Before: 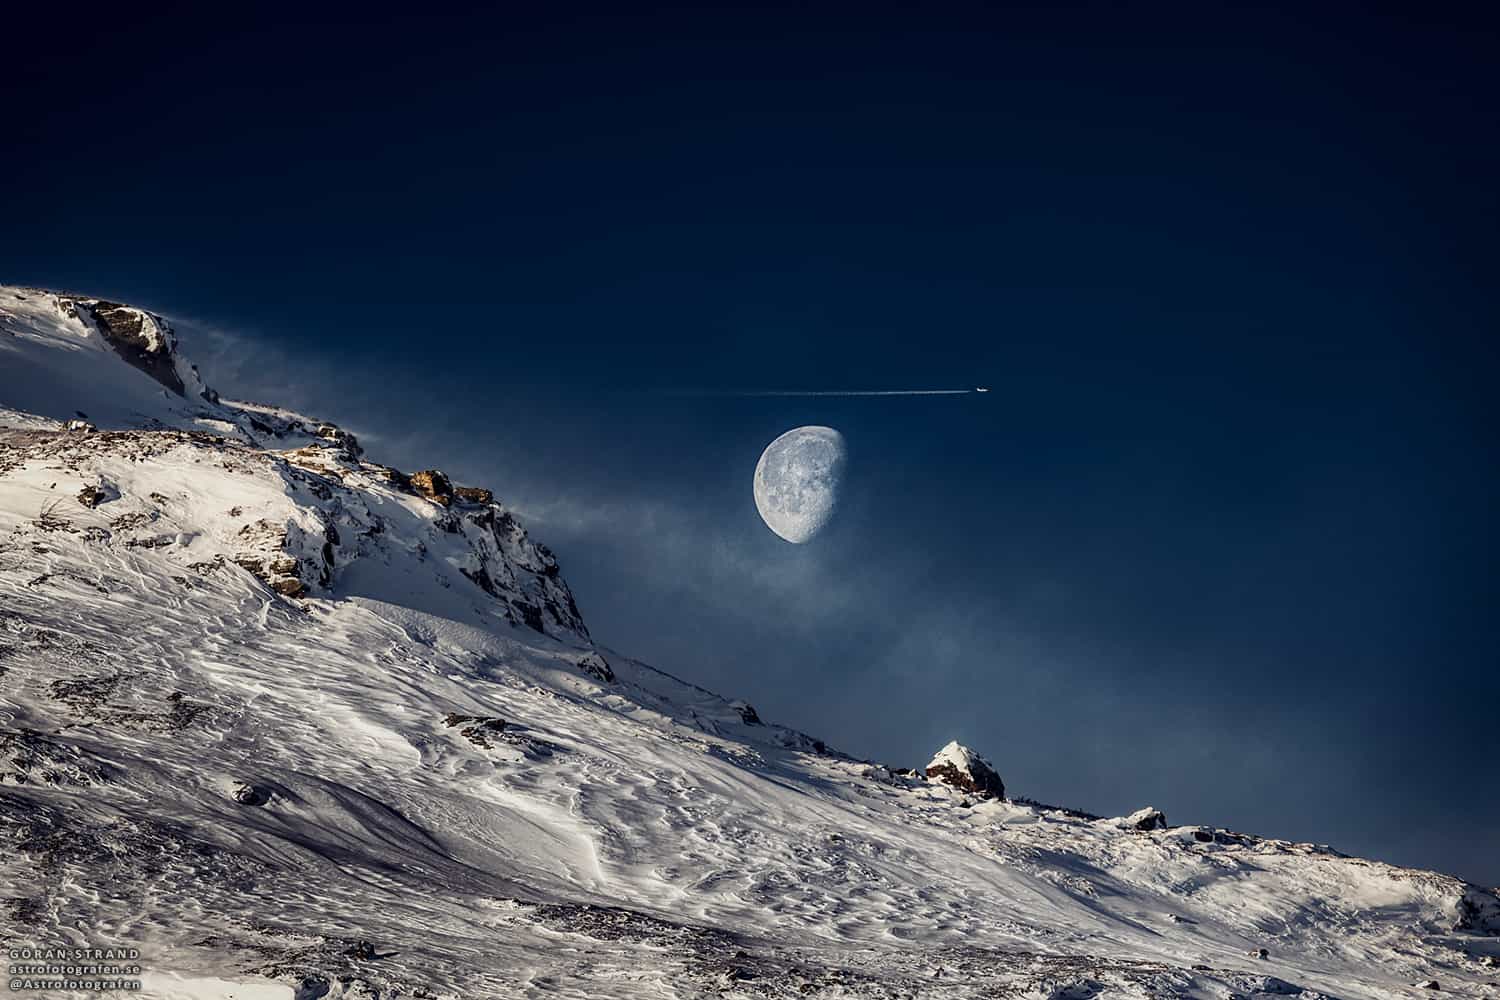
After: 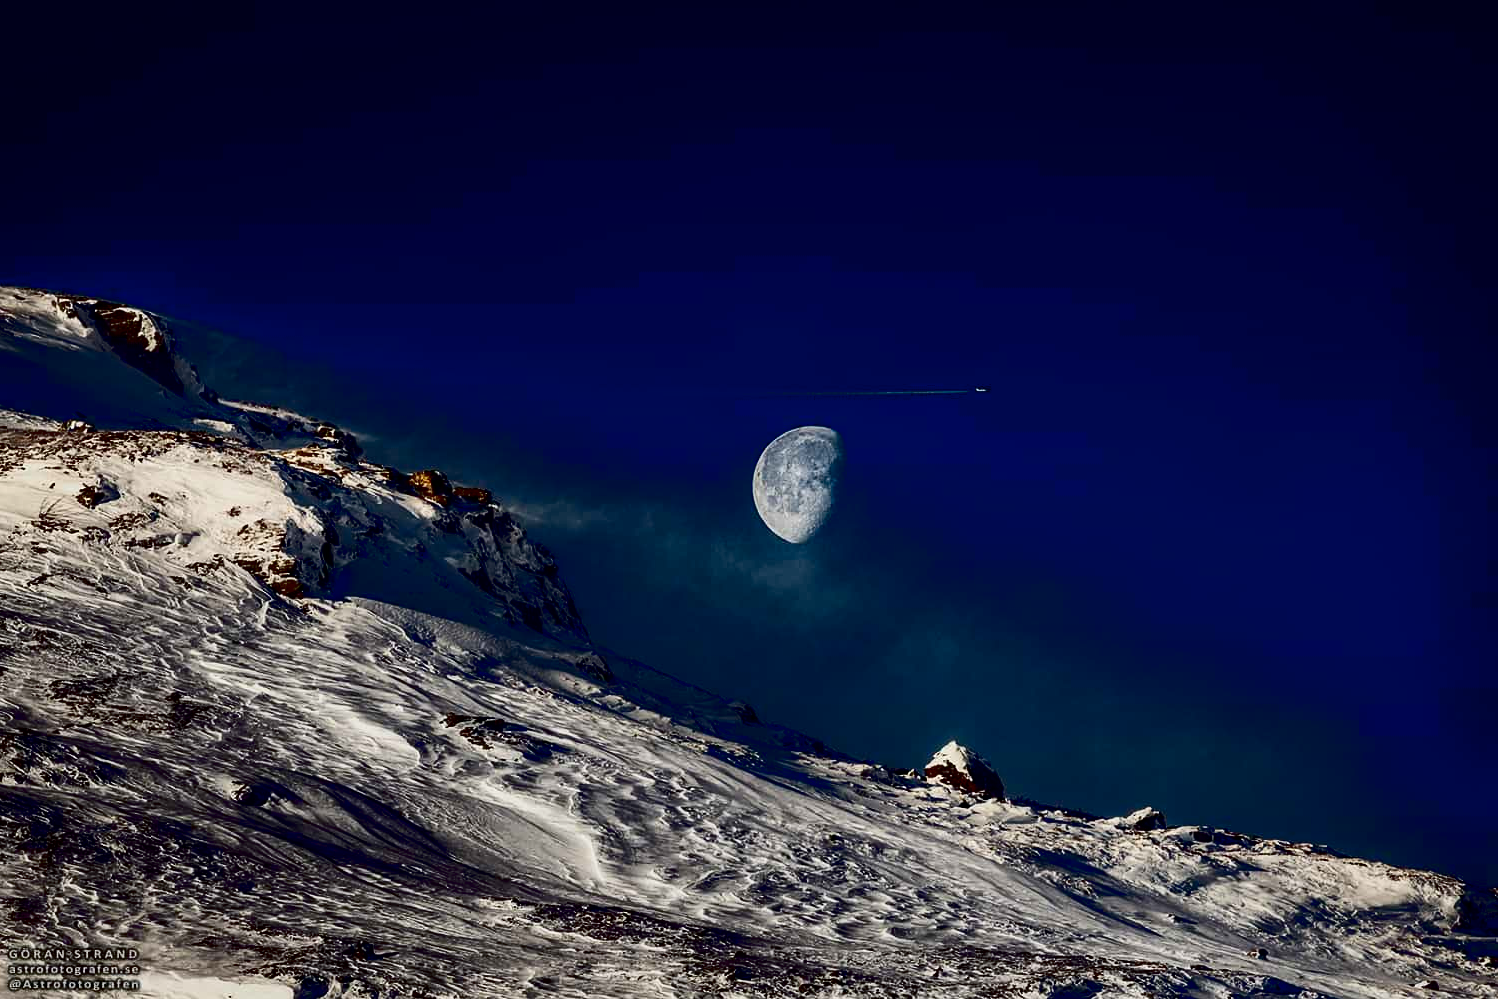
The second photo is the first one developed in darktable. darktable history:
crop and rotate: left 0.126%
exposure: black level correction 0.029, exposure -0.073 EV, compensate highlight preservation false
contrast brightness saturation: contrast 0.22, brightness -0.19, saturation 0.24
